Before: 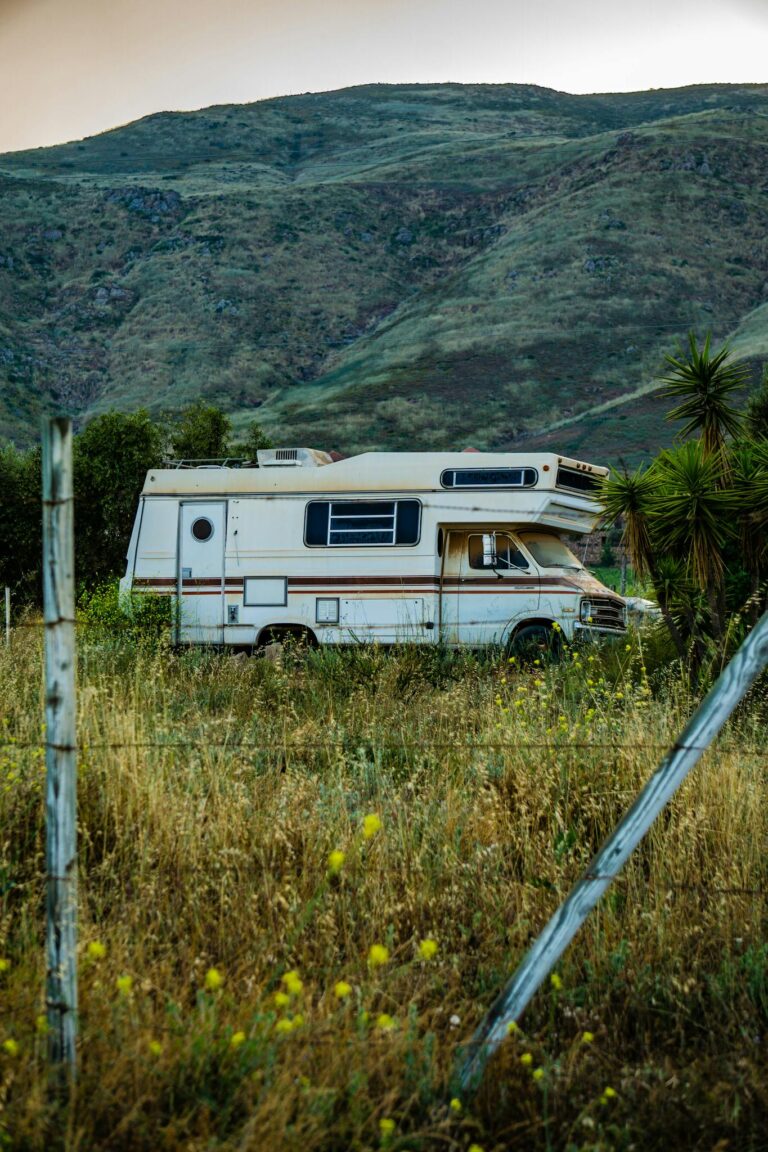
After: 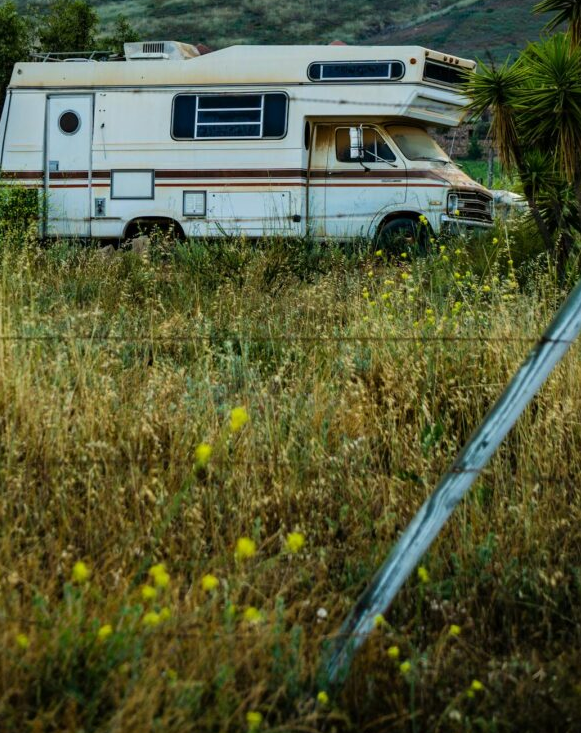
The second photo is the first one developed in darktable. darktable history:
crop and rotate: left 17.37%, top 35.362%, right 6.945%, bottom 0.935%
